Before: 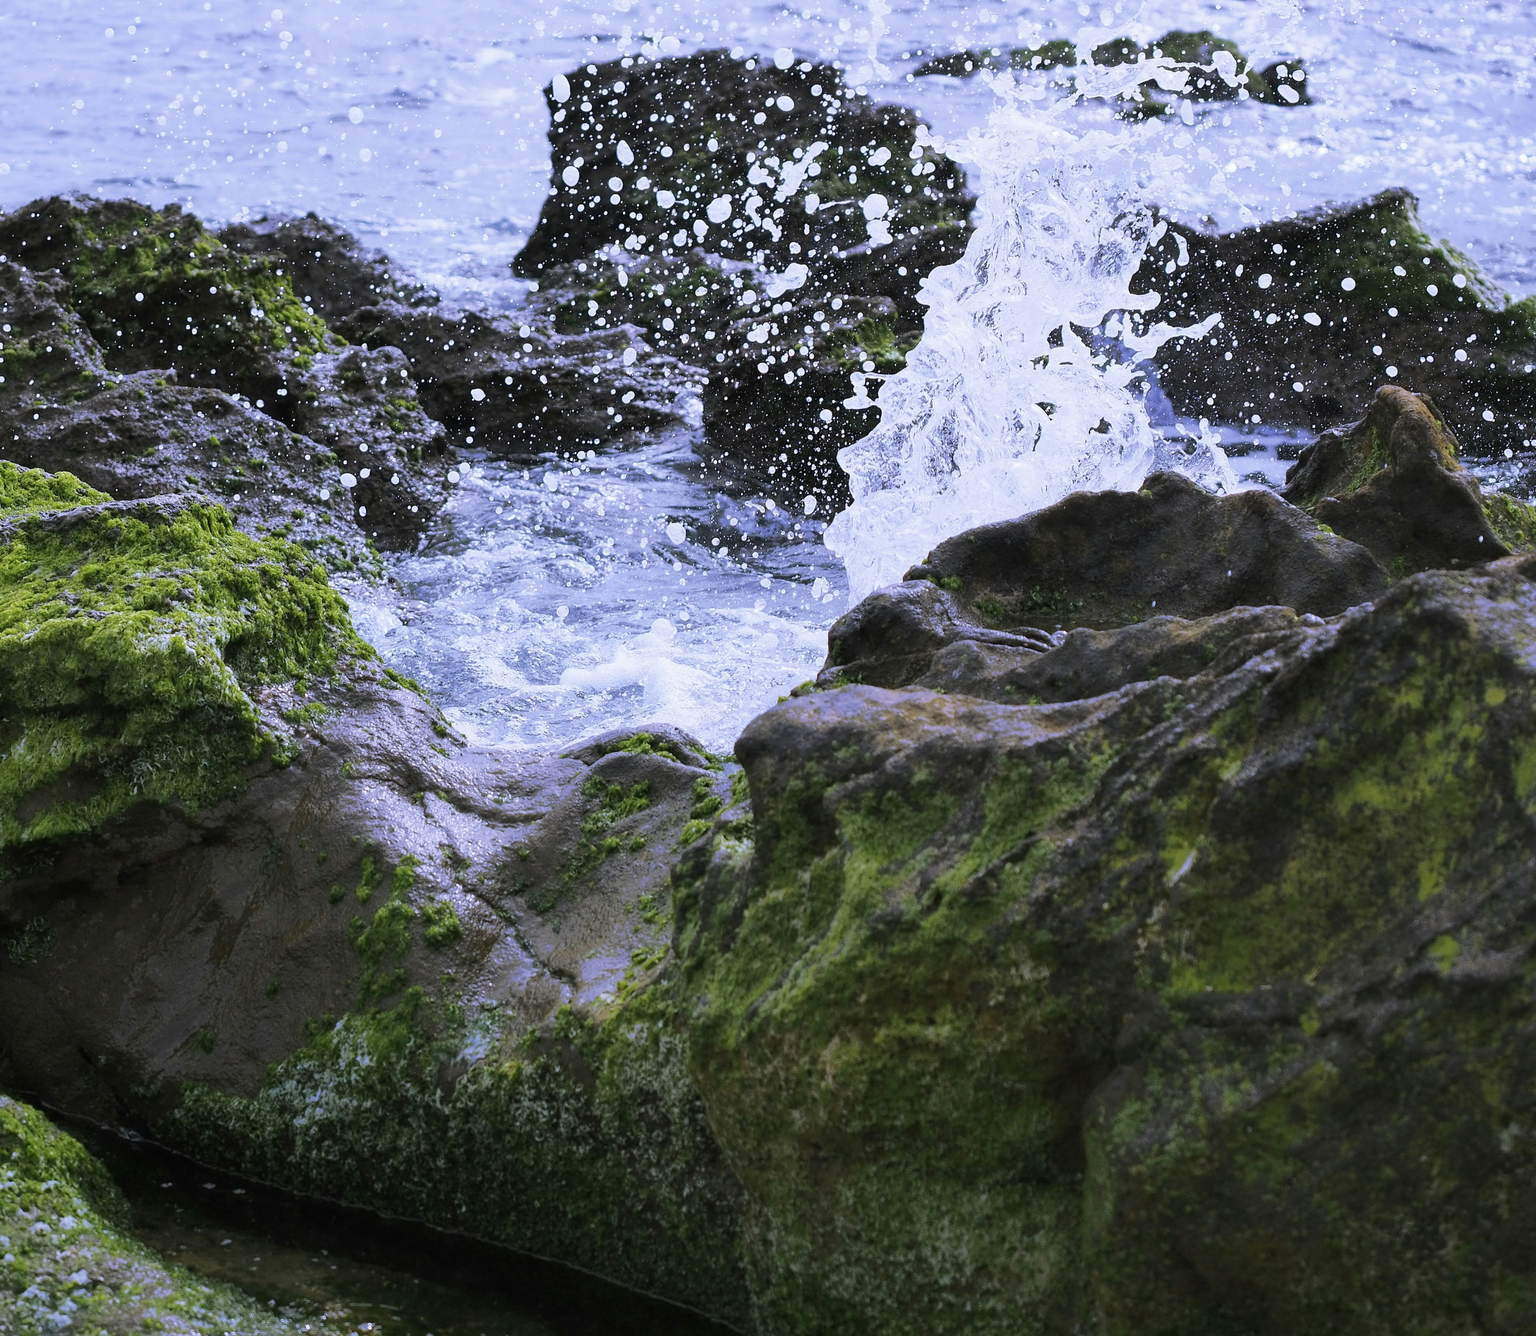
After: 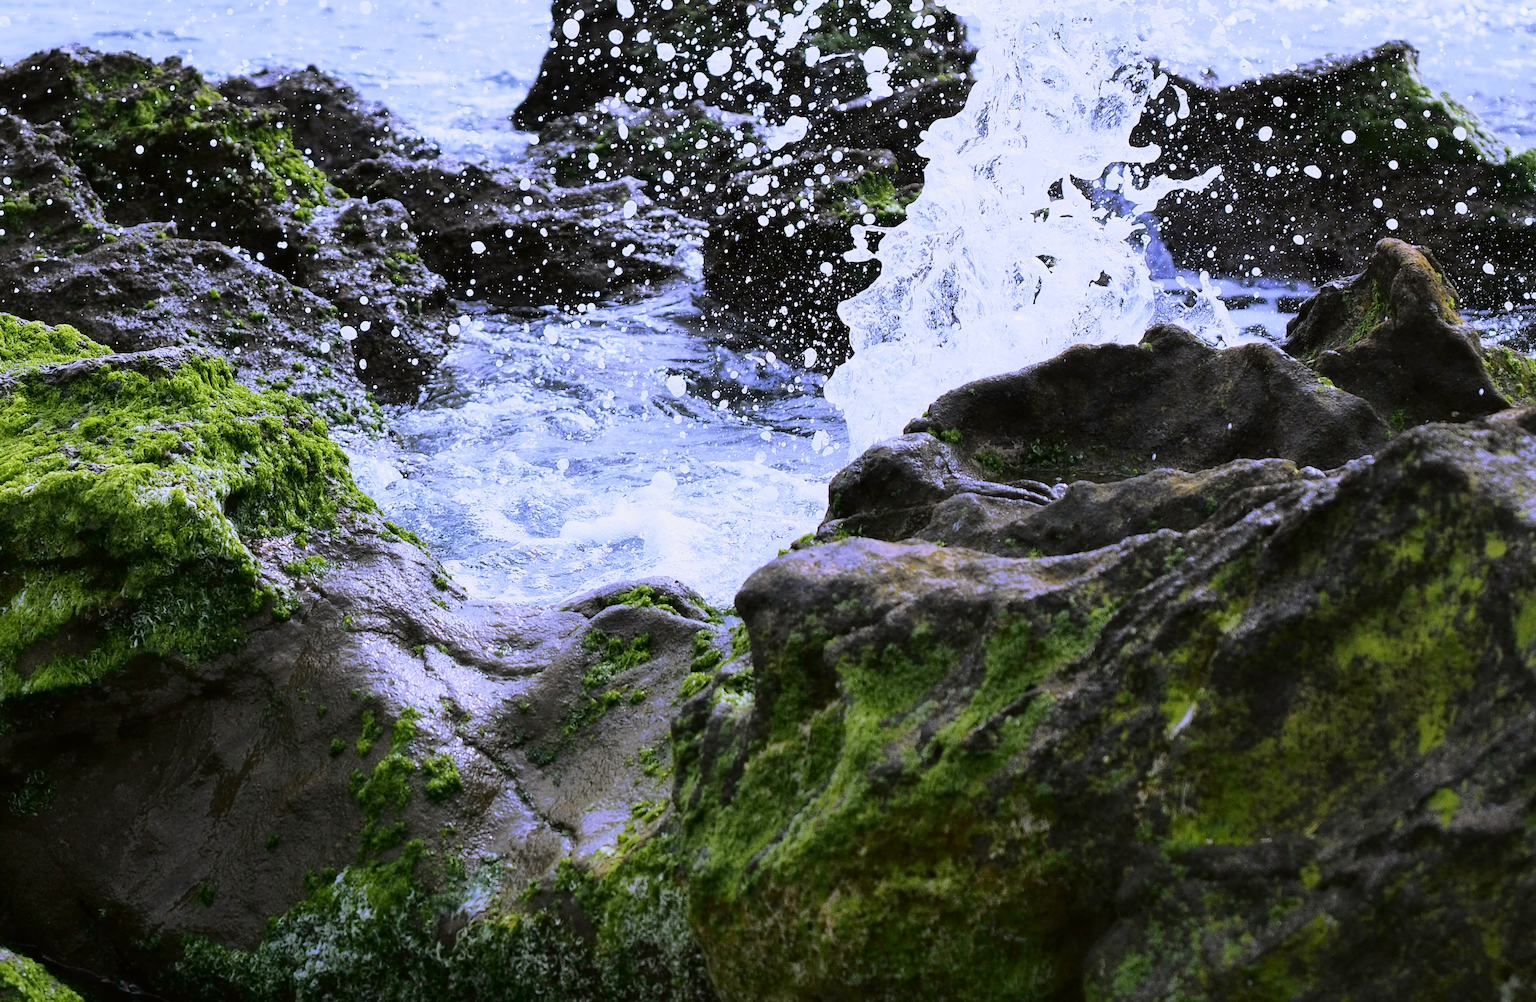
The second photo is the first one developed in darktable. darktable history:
tone curve: curves: ch0 [(0, 0) (0.128, 0.068) (0.292, 0.274) (0.46, 0.482) (0.653, 0.717) (0.819, 0.869) (0.998, 0.969)]; ch1 [(0, 0) (0.384, 0.365) (0.463, 0.45) (0.486, 0.486) (0.503, 0.504) (0.517, 0.517) (0.549, 0.572) (0.583, 0.615) (0.672, 0.699) (0.774, 0.817) (1, 1)]; ch2 [(0, 0) (0.374, 0.344) (0.446, 0.443) (0.494, 0.5) (0.527, 0.529) (0.565, 0.591) (0.644, 0.682) (1, 1)], color space Lab, independent channels, preserve colors none
crop: top 11.052%, bottom 13.892%
